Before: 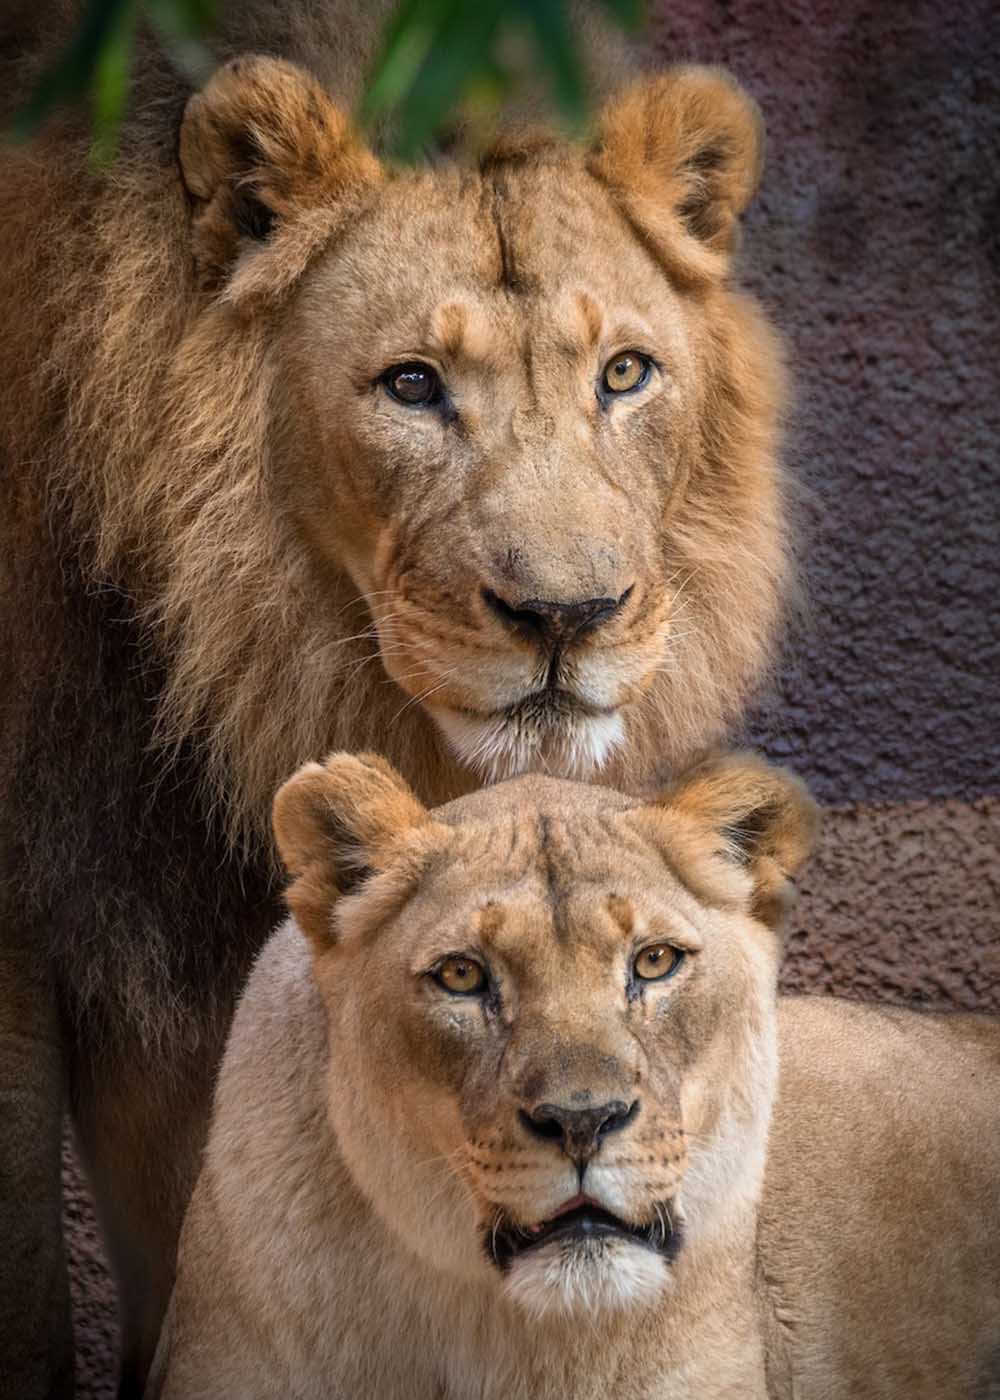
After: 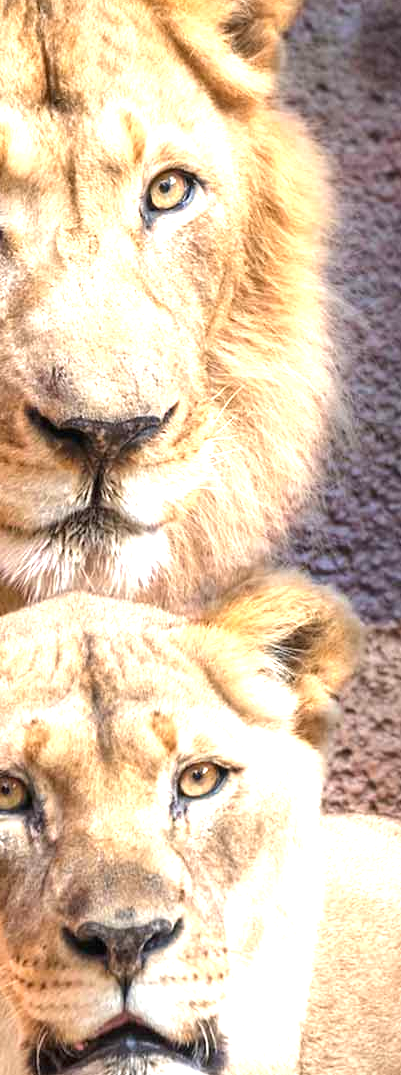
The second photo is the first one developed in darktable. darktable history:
exposure: black level correction 0, exposure 1.557 EV, compensate exposure bias true, compensate highlight preservation false
crop: left 45.613%, top 13.043%, right 14.219%, bottom 10.117%
